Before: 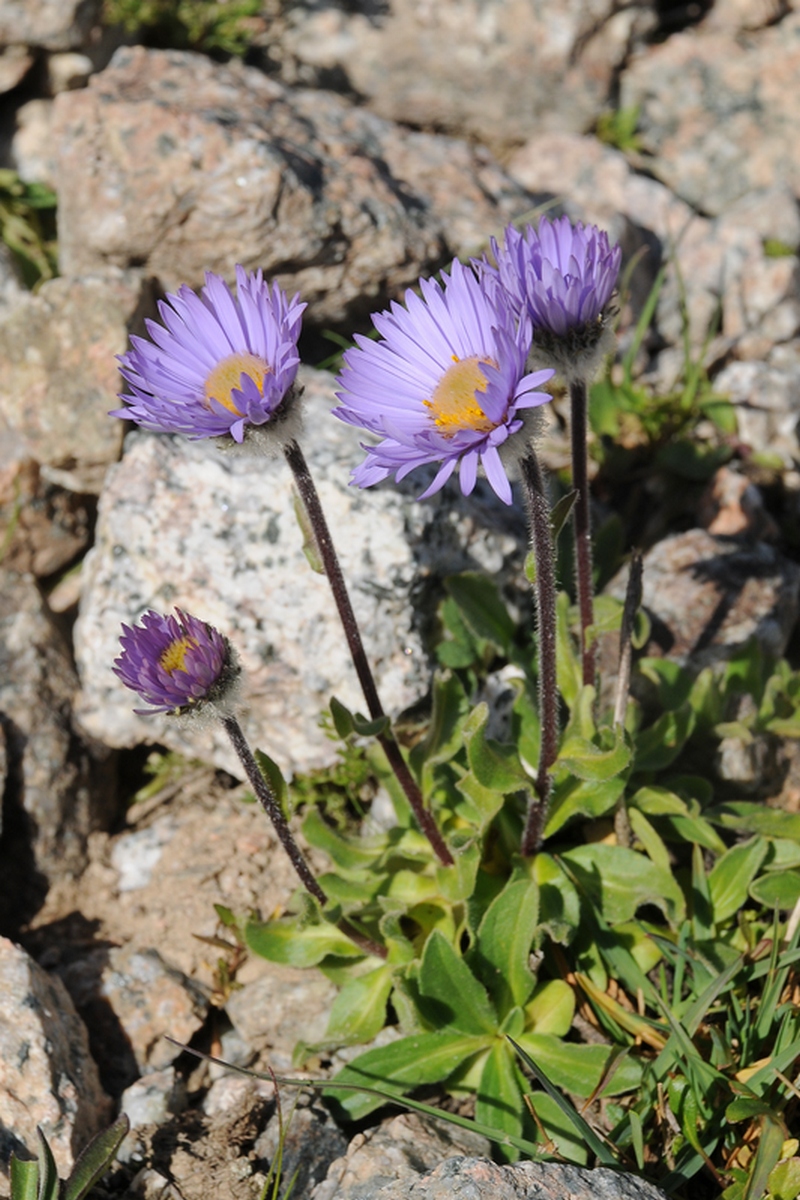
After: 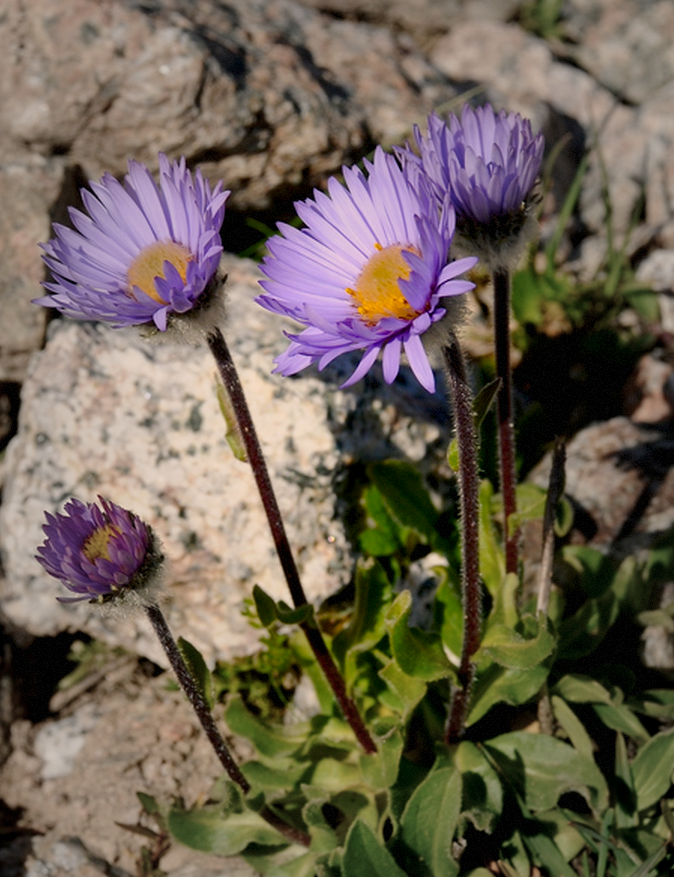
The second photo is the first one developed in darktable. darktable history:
color correction: highlights b* 2.94
crop and rotate: left 9.629%, top 9.374%, right 6.07%, bottom 17.484%
color balance rgb: highlights gain › chroma 3.096%, highlights gain › hue 60.11°, global offset › hue 172.37°, perceptual saturation grading › global saturation 20%, perceptual saturation grading › highlights -14.4%, perceptual saturation grading › shadows 49.324%
vignetting: fall-off start 16.04%, fall-off radius 100.41%, brightness -0.274, width/height ratio 0.712, dithering 8-bit output, unbound false
contrast brightness saturation: contrast 0.125, brightness -0.047, saturation 0.156
exposure: black level correction 0.009, exposure -0.162 EV, compensate highlight preservation false
levels: black 0.028%
